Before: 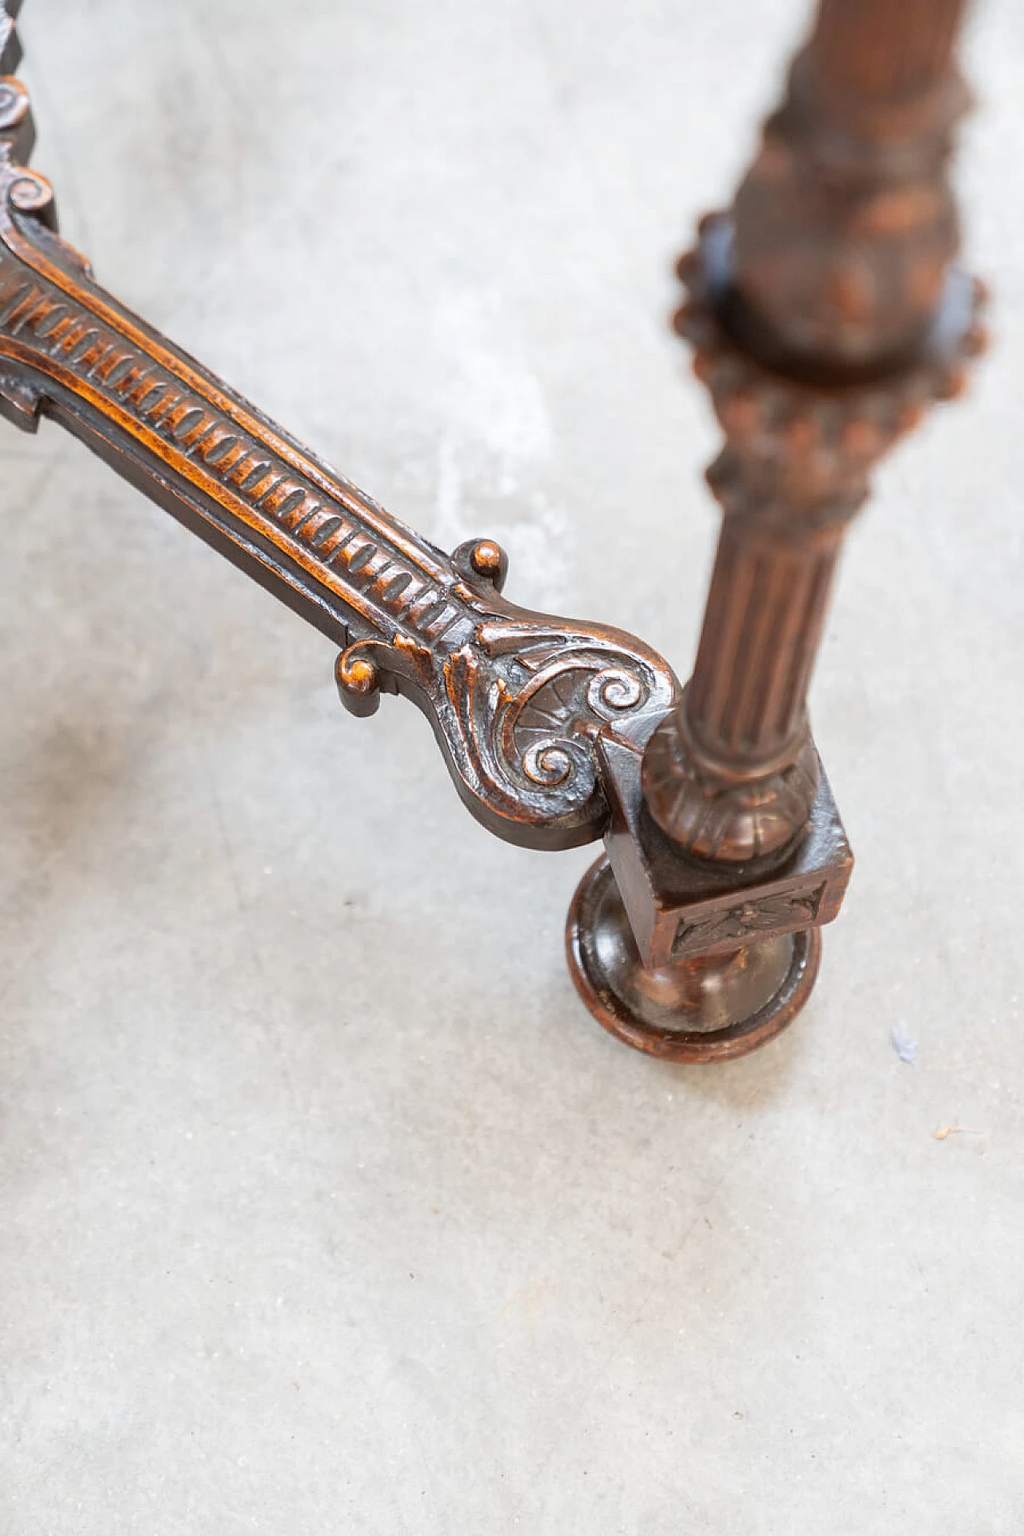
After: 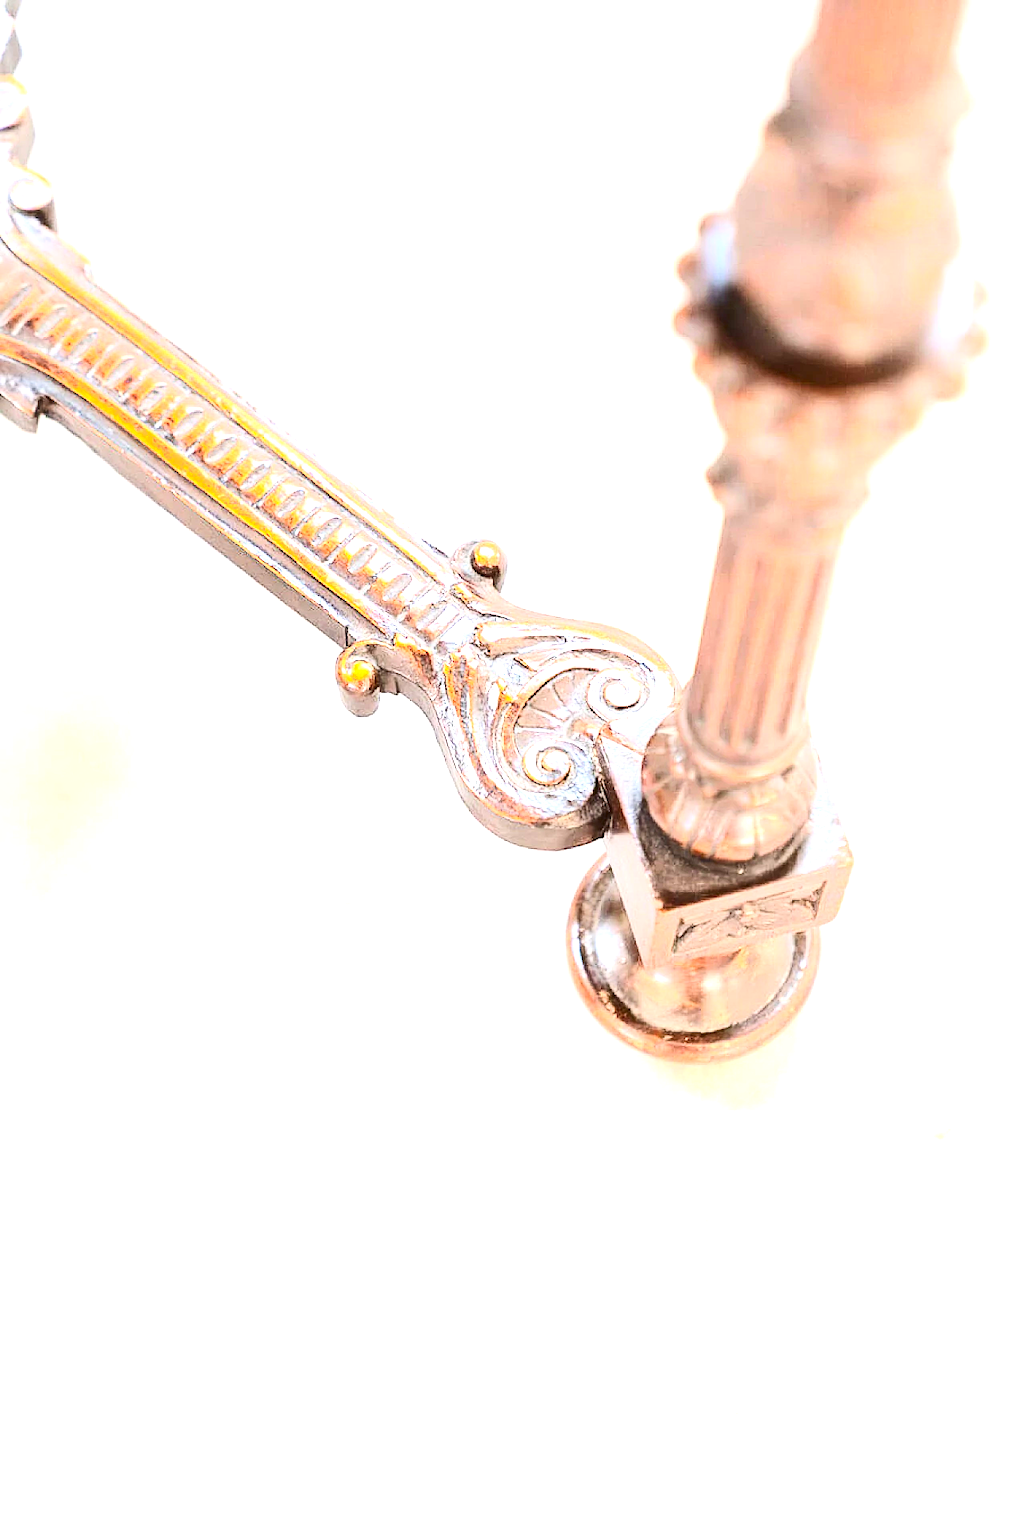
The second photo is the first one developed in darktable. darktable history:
exposure: black level correction 0, exposure 1.899 EV, compensate highlight preservation false
sharpen: amount 0.208
contrast brightness saturation: contrast 0.388, brightness 0.109
color balance rgb: highlights gain › chroma 0.223%, highlights gain › hue 329.78°, perceptual saturation grading › global saturation 0.466%, perceptual brilliance grading › mid-tones 10.791%, perceptual brilliance grading › shadows 15.035%, global vibrance 20%
